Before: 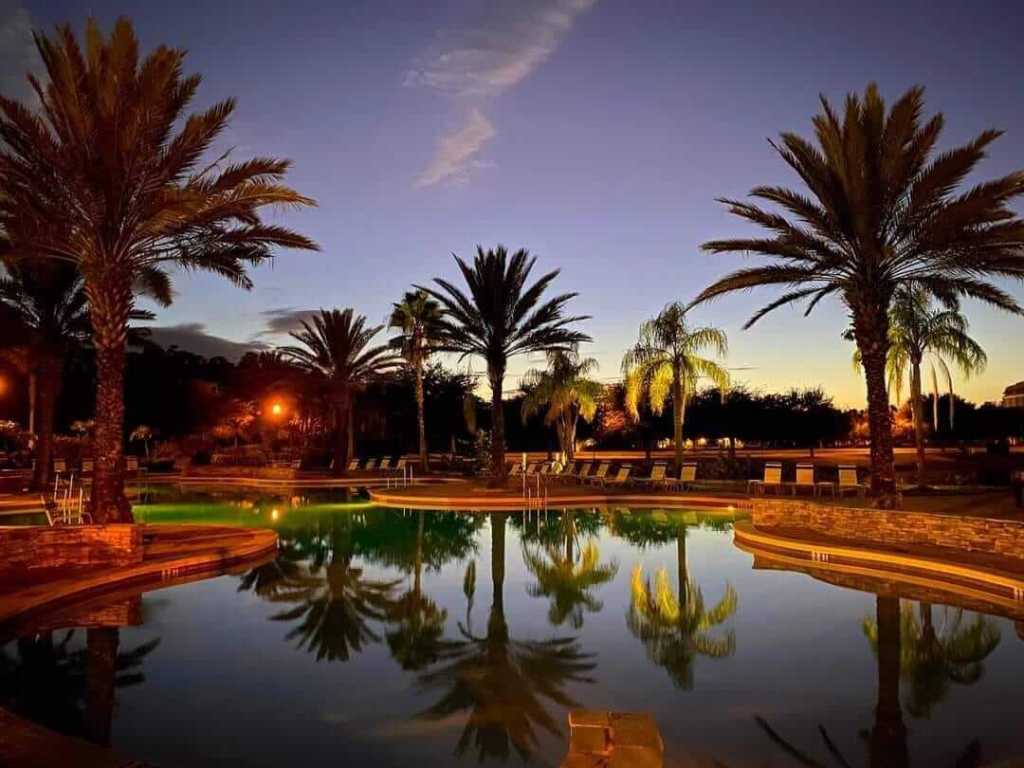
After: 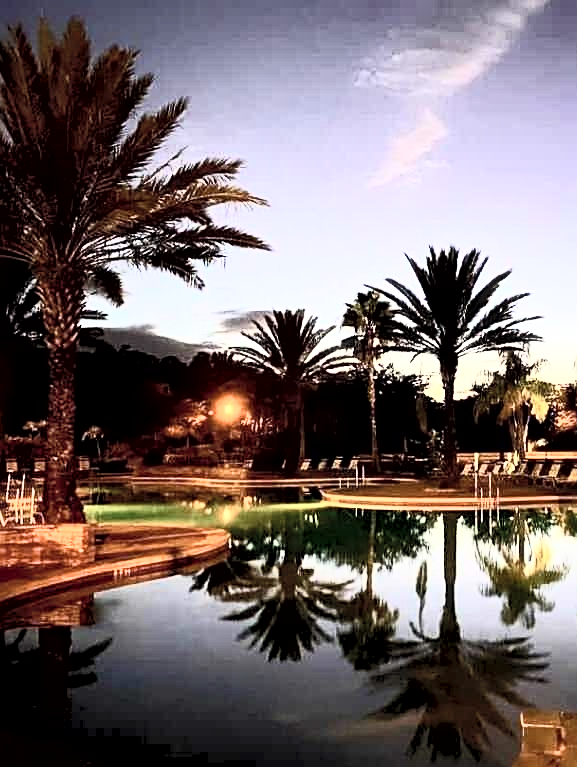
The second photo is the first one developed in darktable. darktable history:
tone equalizer: -8 EV -0.739 EV, -7 EV -0.697 EV, -6 EV -0.6 EV, -5 EV -0.423 EV, -3 EV 0.398 EV, -2 EV 0.6 EV, -1 EV 0.695 EV, +0 EV 0.726 EV
crop: left 4.721%, right 38.908%
sharpen: on, module defaults
exposure: black level correction 0.01, exposure 0.009 EV, compensate highlight preservation false
shadows and highlights: radius 106.94, shadows 40.89, highlights -71.54, low approximation 0.01, soften with gaussian
haze removal: strength -0.04, compatibility mode true, adaptive false
contrast brightness saturation: contrast 0.565, brightness 0.579, saturation -0.34
